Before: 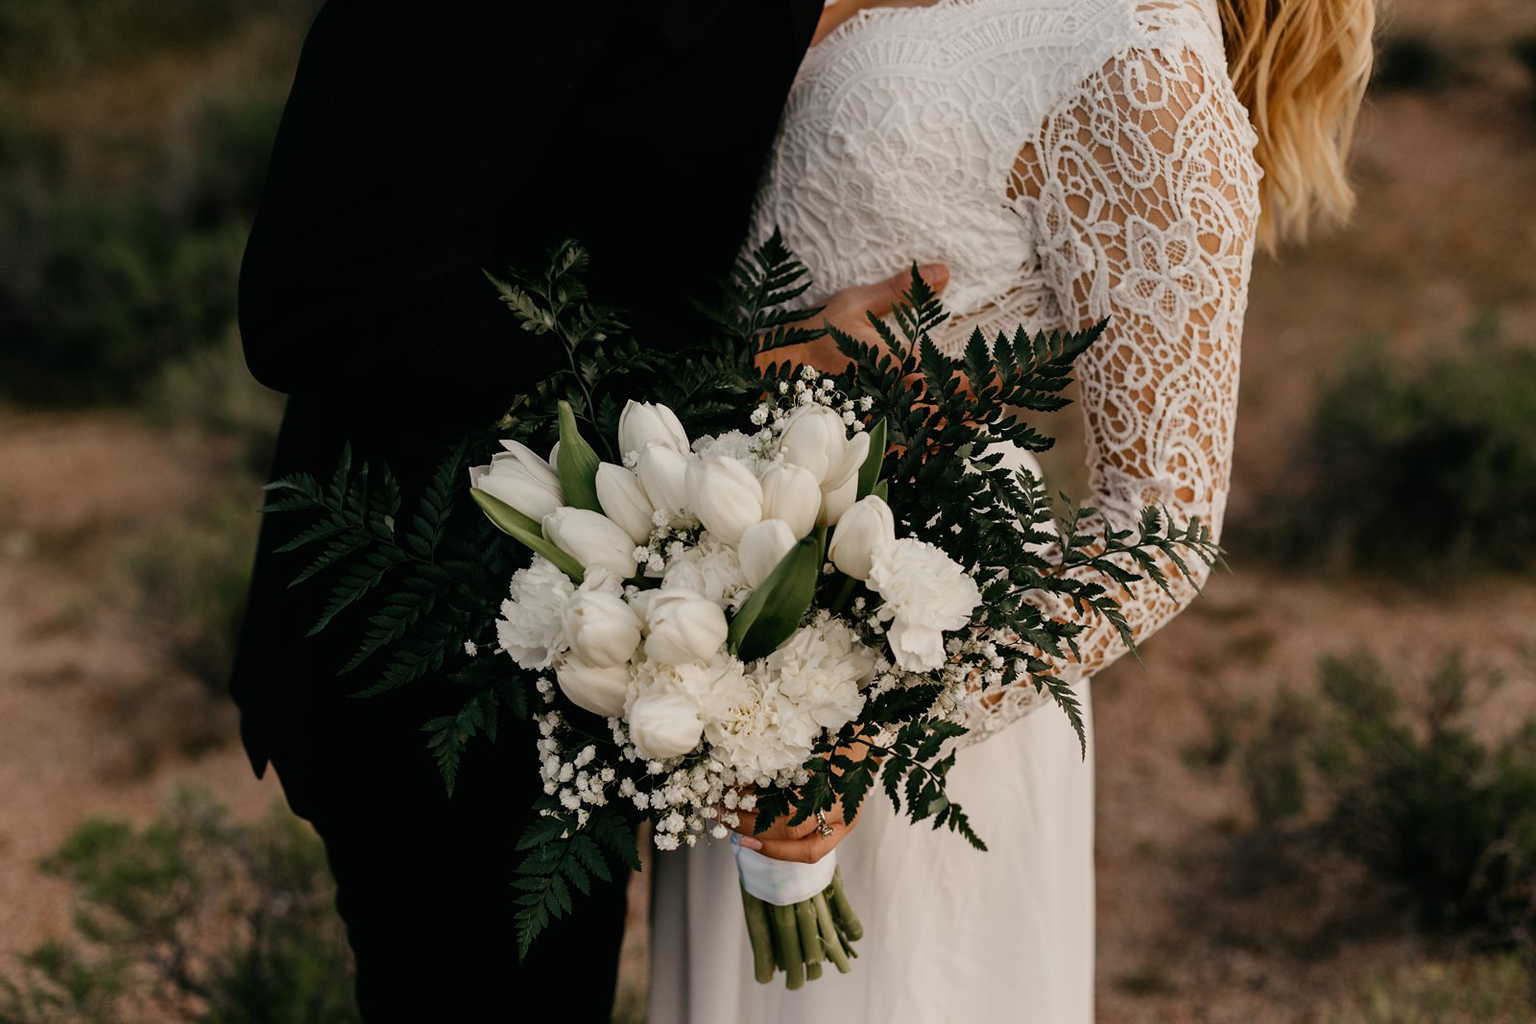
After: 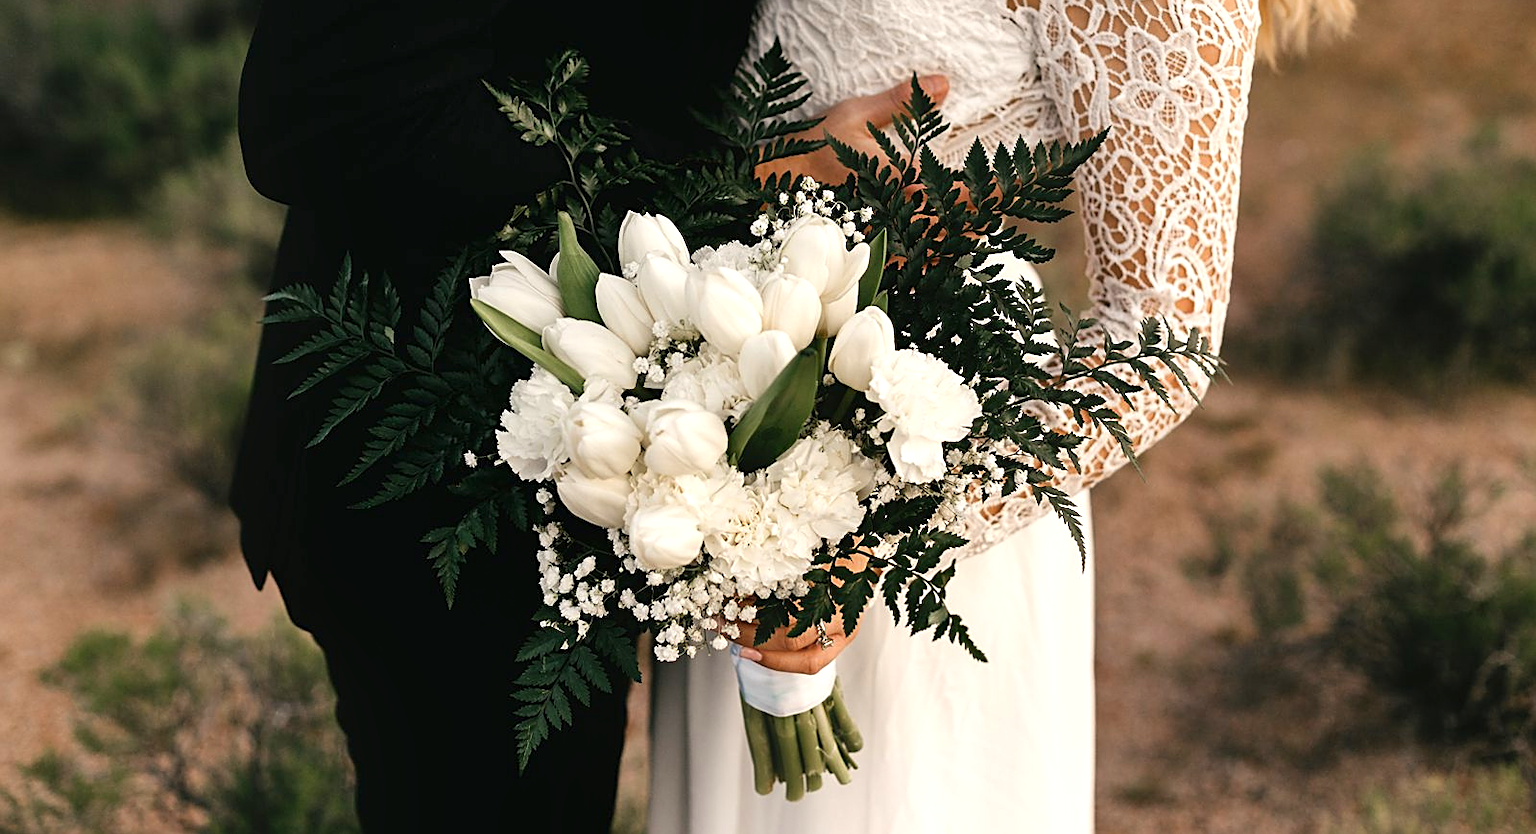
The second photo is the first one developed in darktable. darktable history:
exposure: exposure 0.935 EV, compensate highlight preservation false
sharpen: on, module defaults
crop and rotate: top 18.507%
shadows and highlights: shadows 37.27, highlights -28.18, soften with gaussian
contrast equalizer: octaves 7, y [[0.6 ×6], [0.55 ×6], [0 ×6], [0 ×6], [0 ×6]], mix -0.36
